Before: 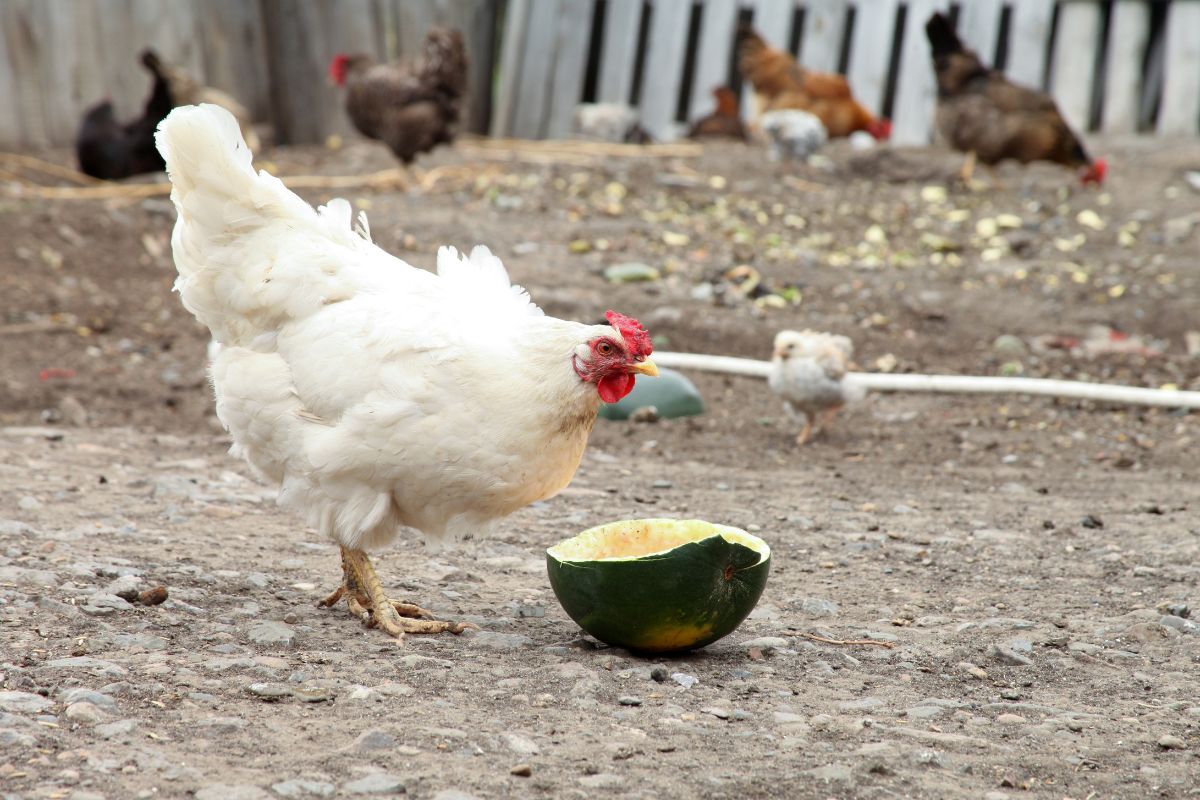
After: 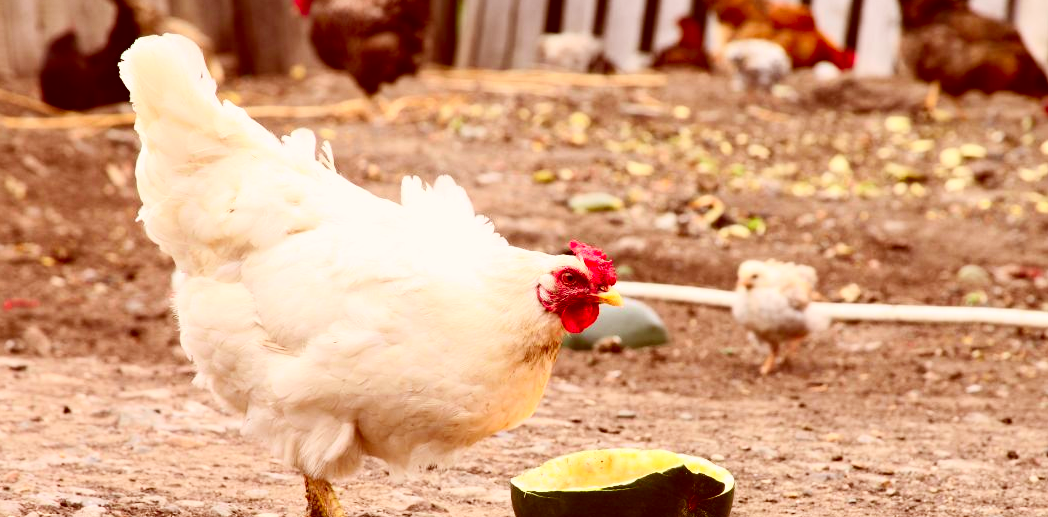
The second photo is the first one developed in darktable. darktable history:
contrast brightness saturation: contrast 0.264, brightness 0.016, saturation 0.863
color correction: highlights a* 9.33, highlights b* 8.53, shadows a* 39.46, shadows b* 39.92, saturation 0.778
crop: left 3.021%, top 8.86%, right 9.635%, bottom 26.401%
